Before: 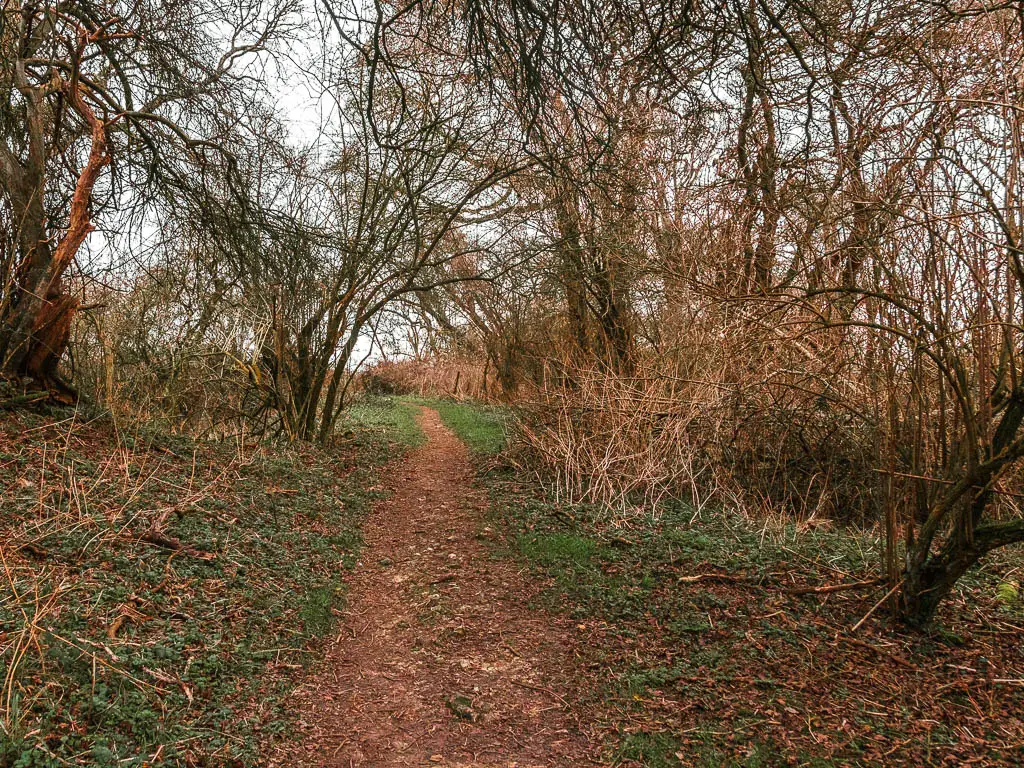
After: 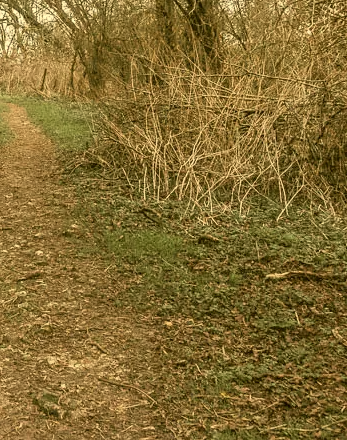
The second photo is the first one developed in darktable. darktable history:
crop: left 40.41%, top 39.561%, right 25.674%, bottom 3.11%
color correction: highlights a* 0.088, highlights b* 29.54, shadows a* -0.154, shadows b* 21.41
contrast brightness saturation: brightness 0.184, saturation -0.516
